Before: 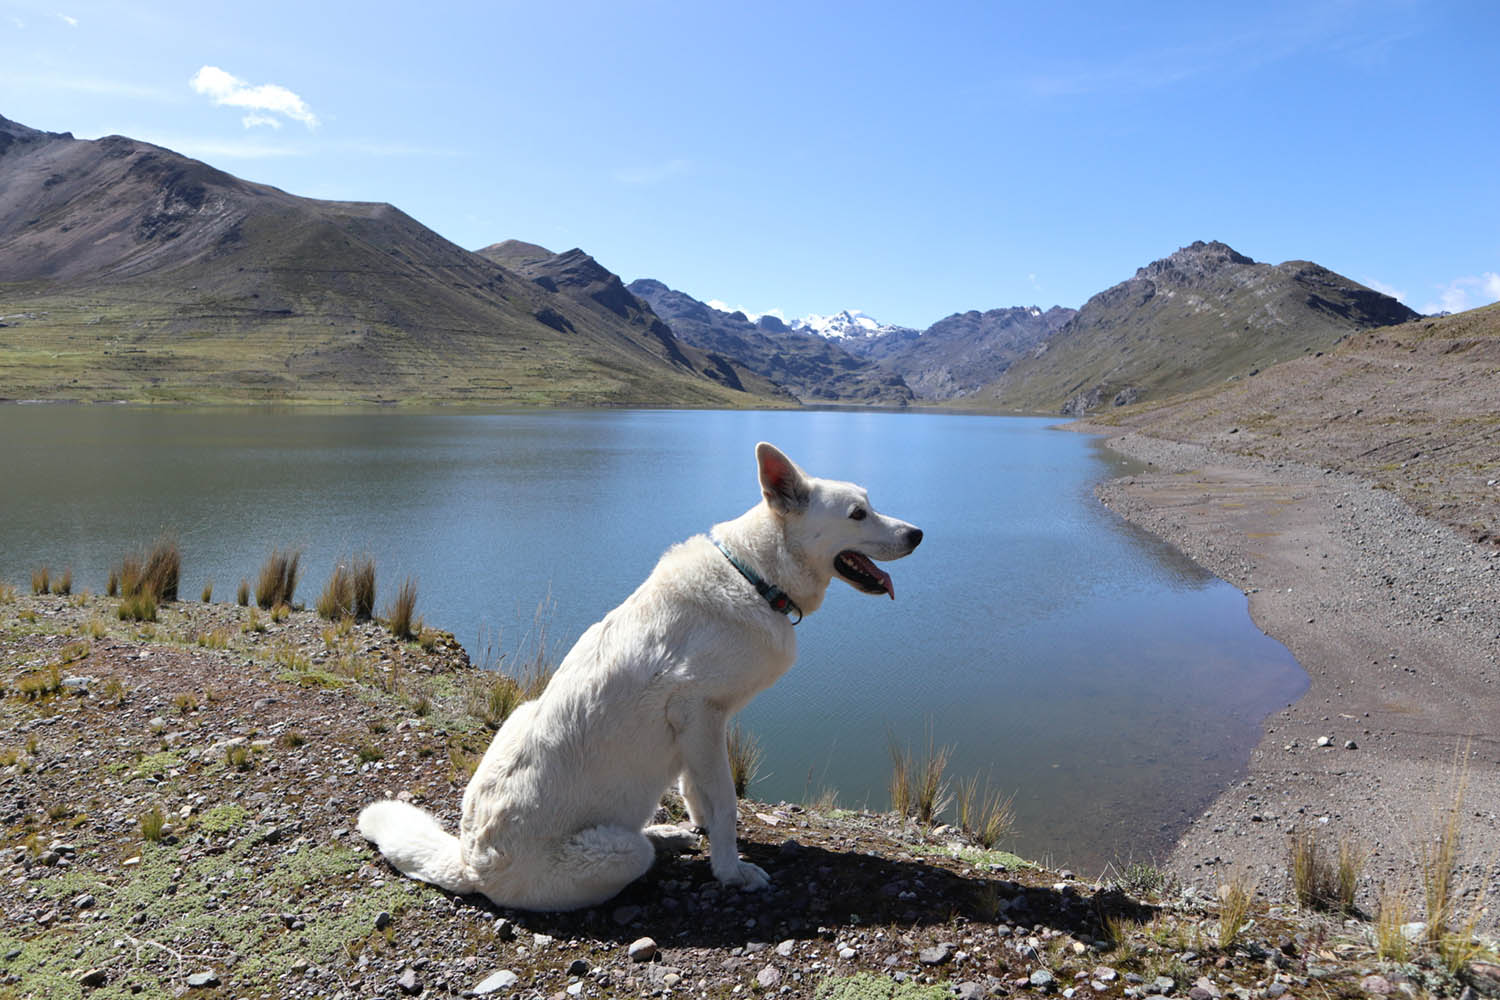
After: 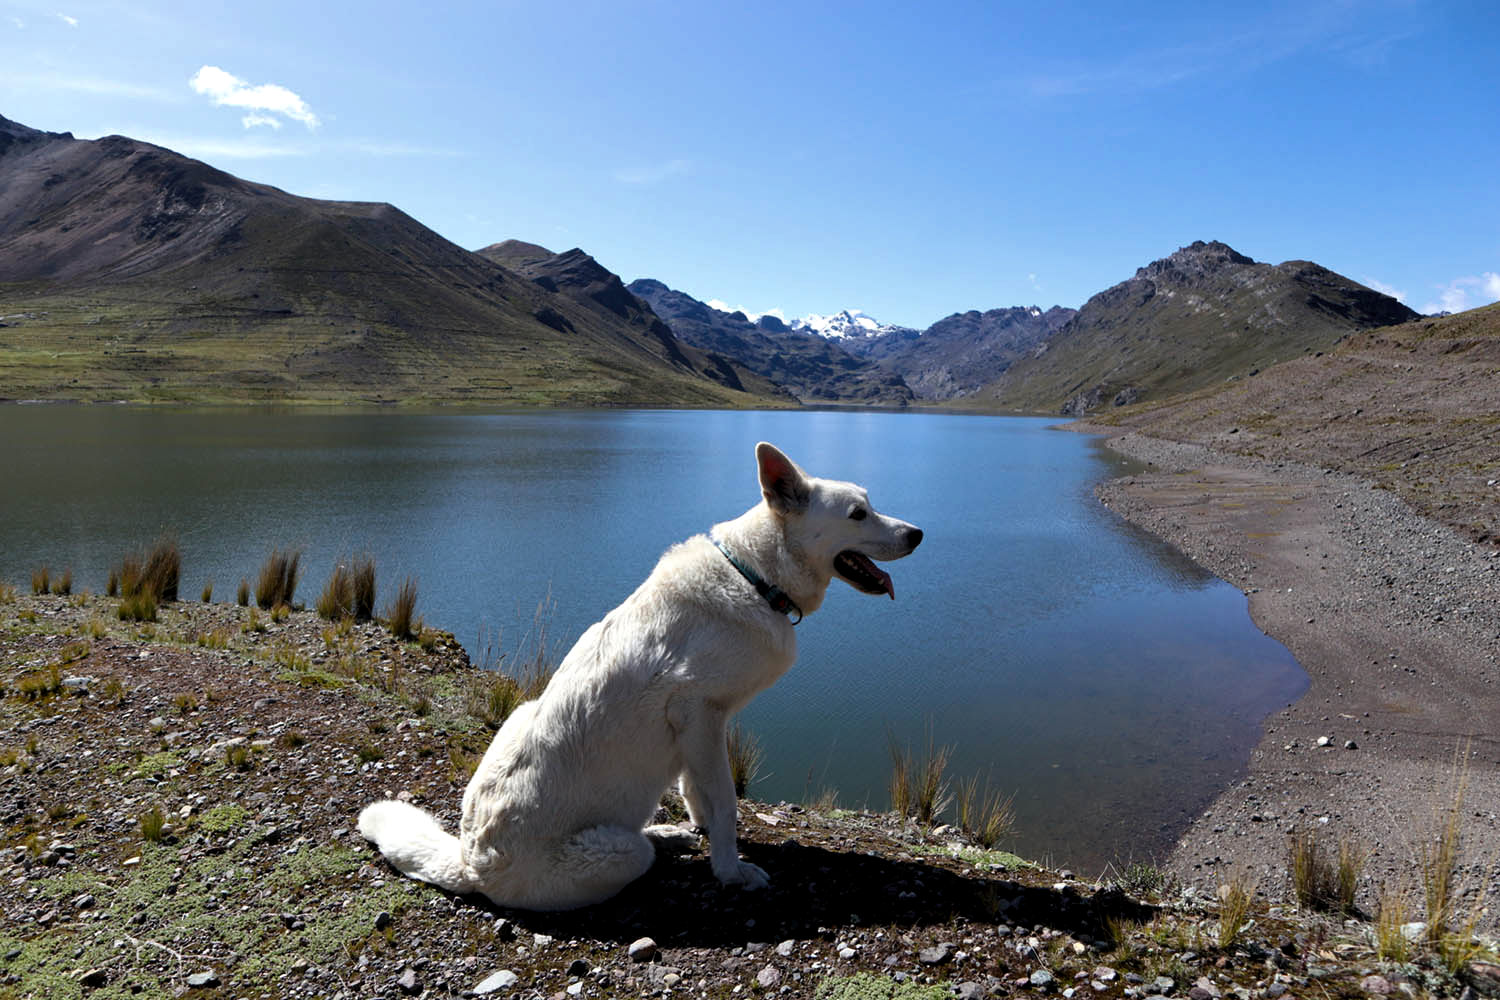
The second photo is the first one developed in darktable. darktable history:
levels: levels [0.031, 0.5, 0.969]
contrast brightness saturation: brightness -0.2, saturation 0.08
